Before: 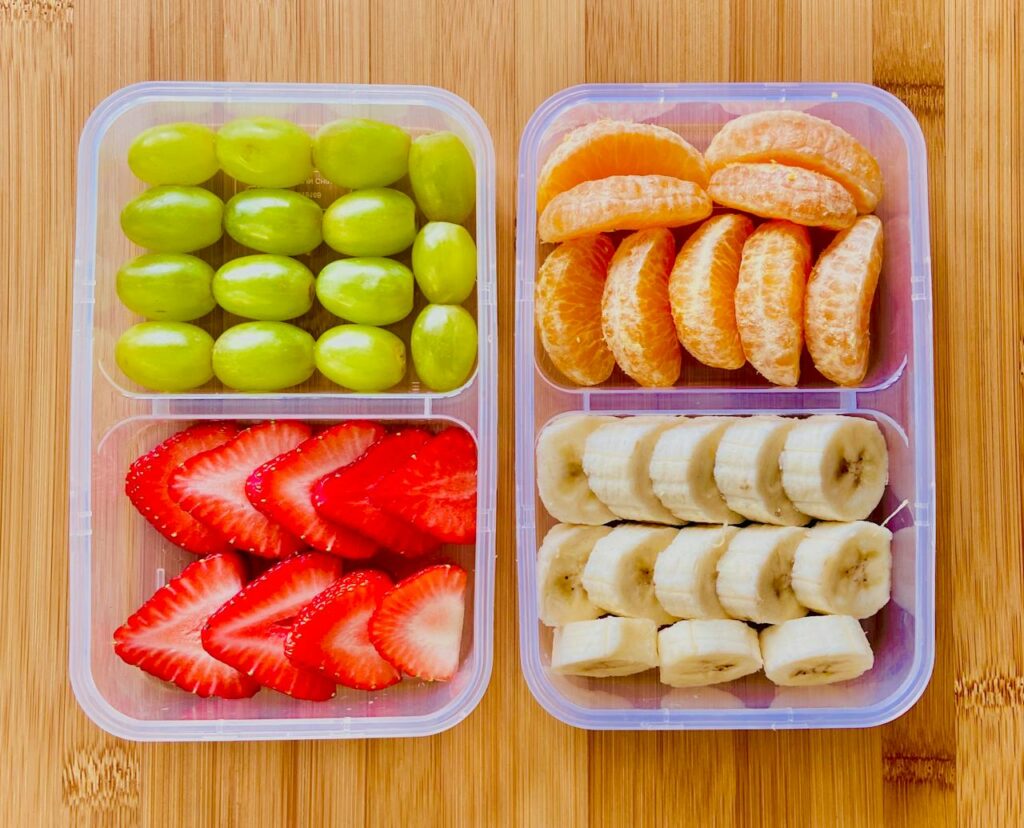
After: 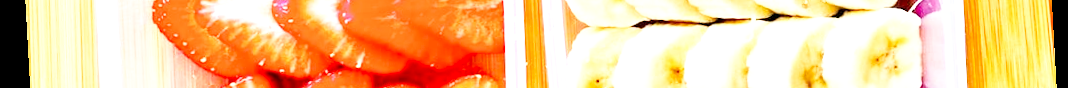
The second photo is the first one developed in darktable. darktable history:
base curve: curves: ch0 [(0, 0) (0.005, 0.002) (0.15, 0.3) (0.4, 0.7) (0.75, 0.95) (1, 1)], preserve colors none
local contrast: highlights 100%, shadows 100%, detail 120%, midtone range 0.2
exposure: black level correction 0, exposure 1.3 EV, compensate exposure bias true, compensate highlight preservation false
crop and rotate: top 59.084%, bottom 30.916%
rotate and perspective: rotation -3.18°, automatic cropping off
